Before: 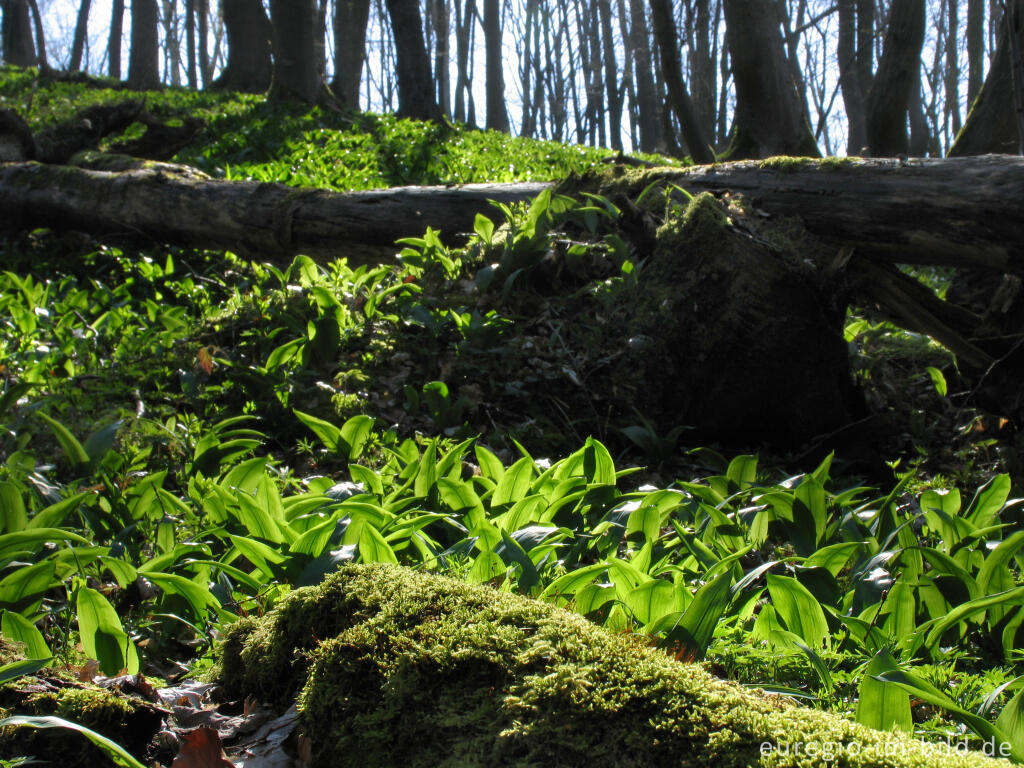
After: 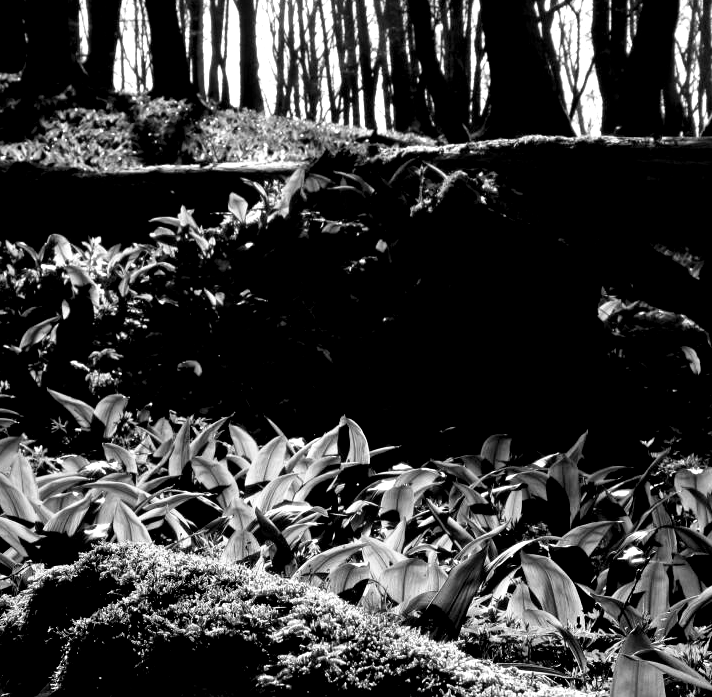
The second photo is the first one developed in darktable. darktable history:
levels: levels [0.055, 0.477, 0.9]
filmic rgb: black relative exposure -6.68 EV, white relative exposure 4.56 EV, hardness 3.25
monochrome: on, module defaults
crop and rotate: left 24.034%, top 2.838%, right 6.406%, bottom 6.299%
color balance rgb: shadows lift › chroma 2%, shadows lift › hue 219.6°, power › hue 313.2°, highlights gain › chroma 3%, highlights gain › hue 75.6°, global offset › luminance 0.5%, perceptual saturation grading › global saturation 15.33%, perceptual saturation grading › highlights -19.33%, perceptual saturation grading › shadows 20%, global vibrance 20%
tone equalizer: on, module defaults
tone curve: curves: ch0 [(0, 0) (0.003, 0.001) (0.011, 0.002) (0.025, 0.002) (0.044, 0.006) (0.069, 0.01) (0.1, 0.017) (0.136, 0.023) (0.177, 0.038) (0.224, 0.066) (0.277, 0.118) (0.335, 0.185) (0.399, 0.264) (0.468, 0.365) (0.543, 0.475) (0.623, 0.606) (0.709, 0.759) (0.801, 0.923) (0.898, 0.999) (1, 1)], preserve colors none
